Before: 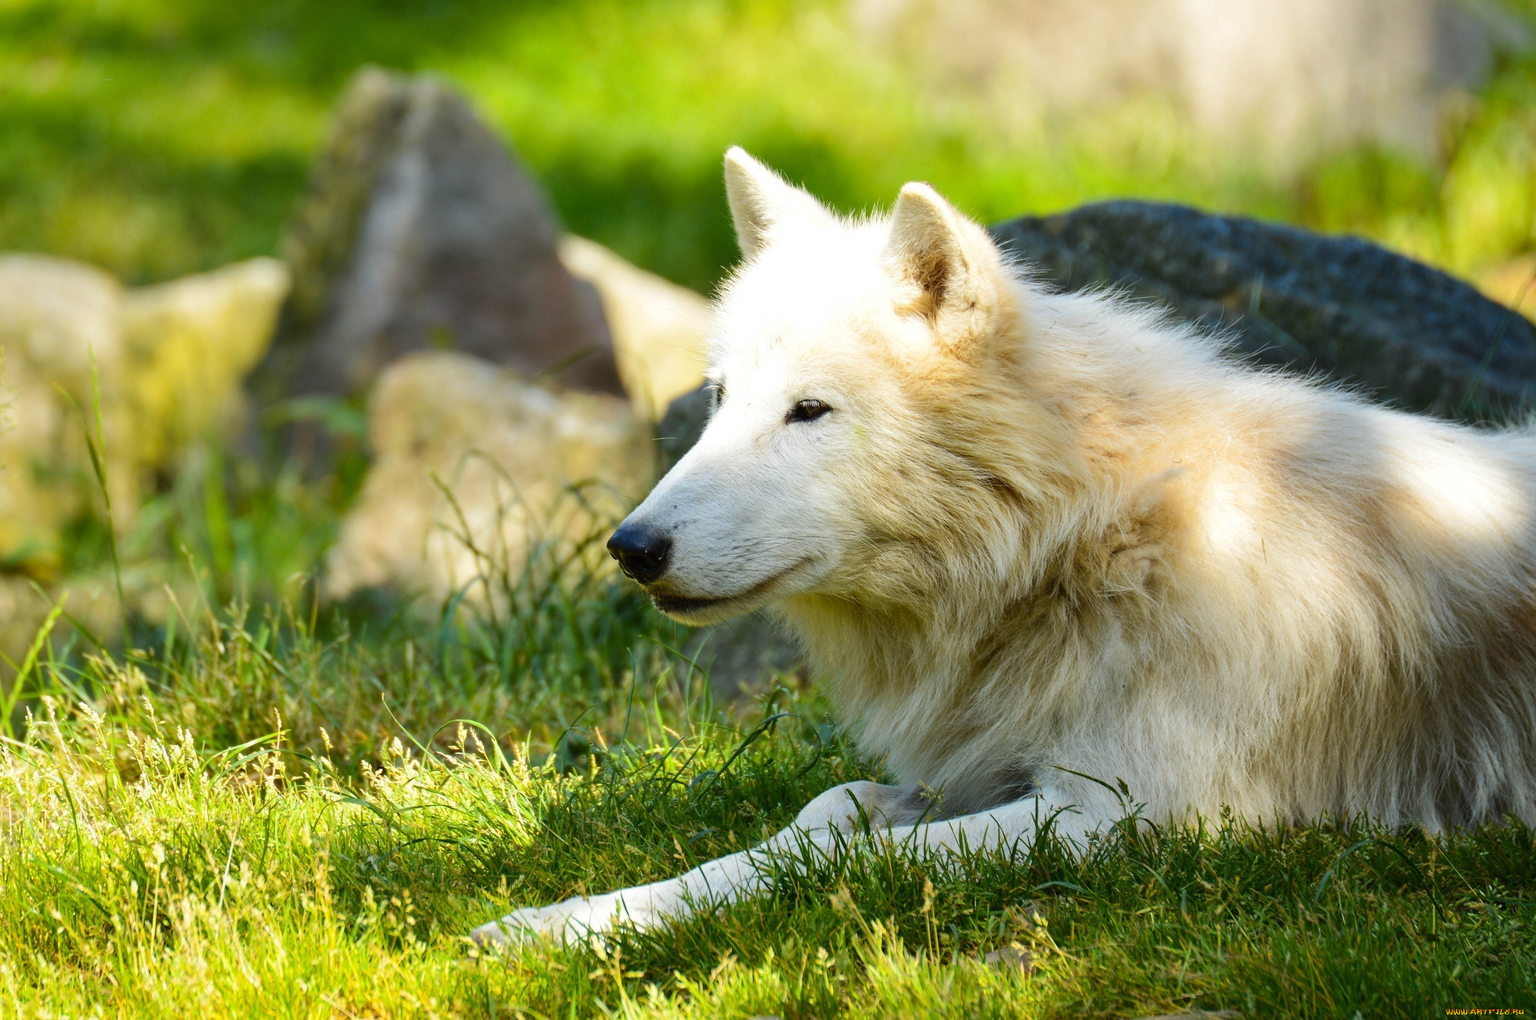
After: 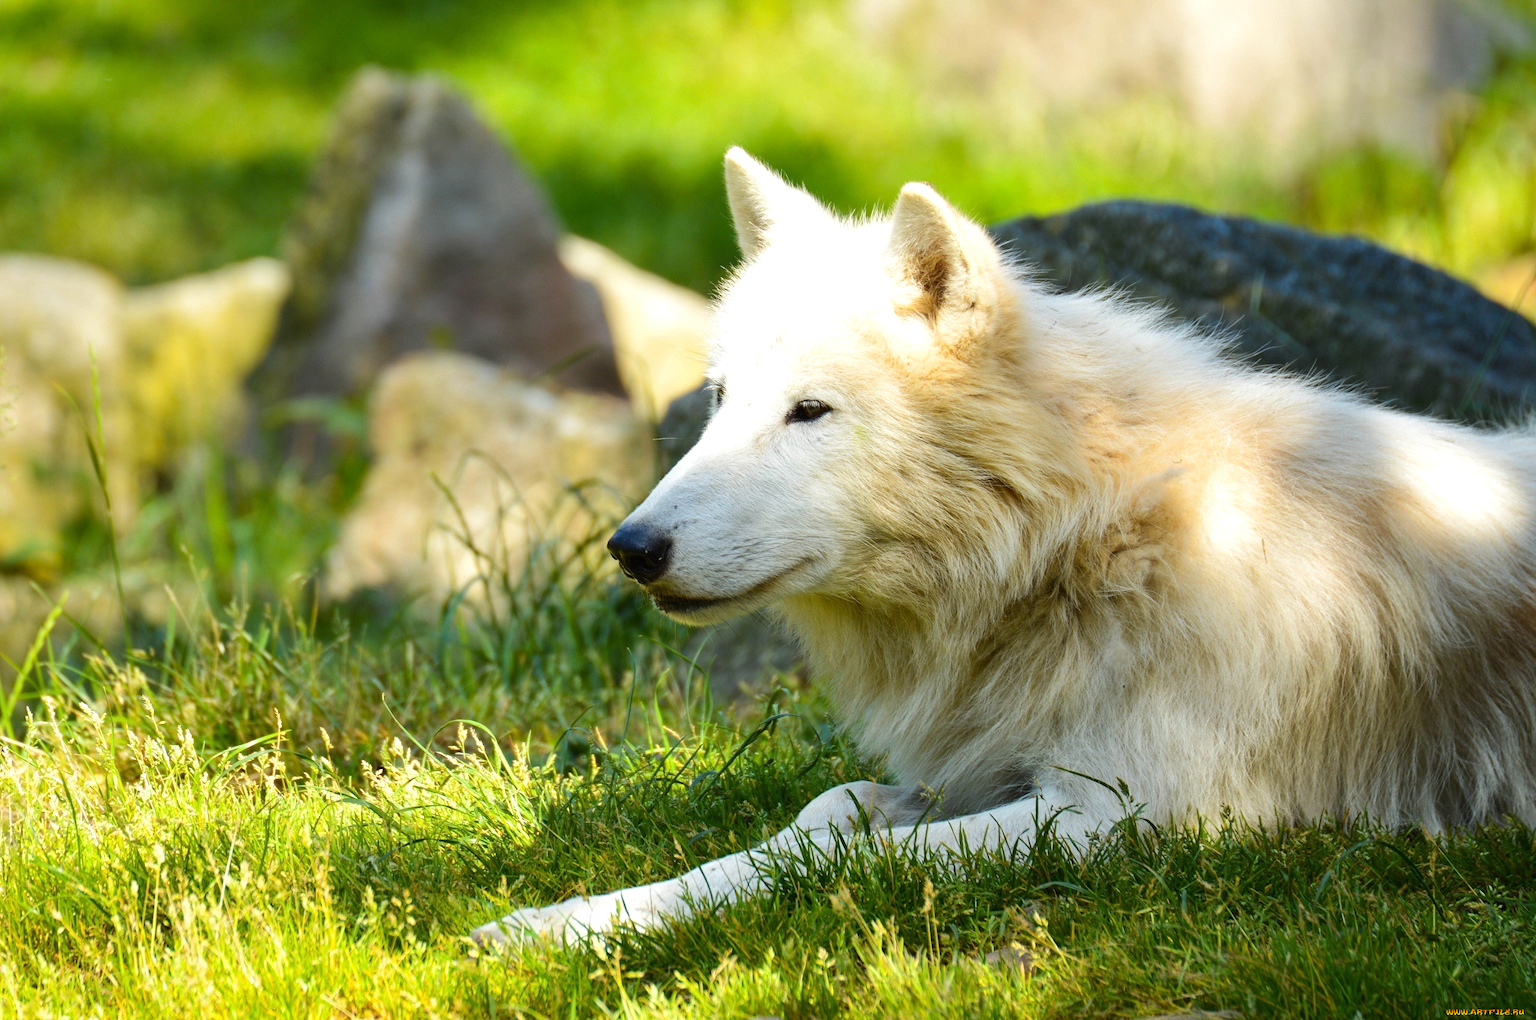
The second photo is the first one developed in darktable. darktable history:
exposure: exposure 0.15 EV, compensate highlight preservation false
